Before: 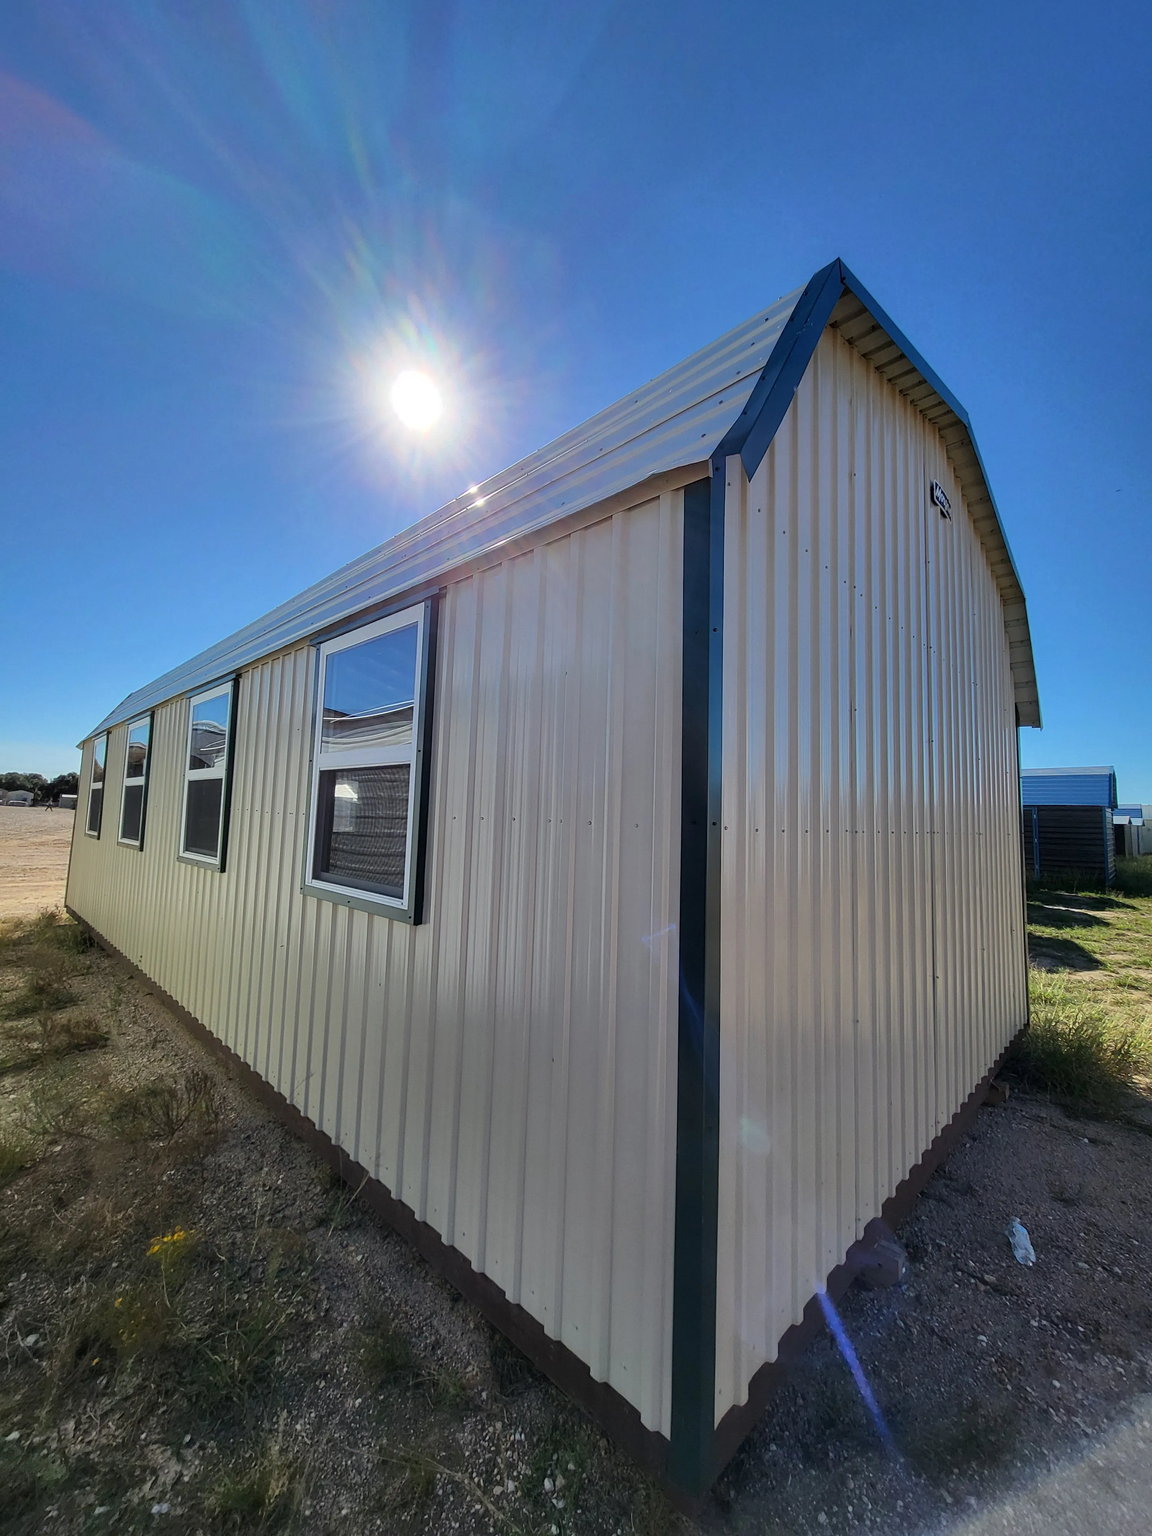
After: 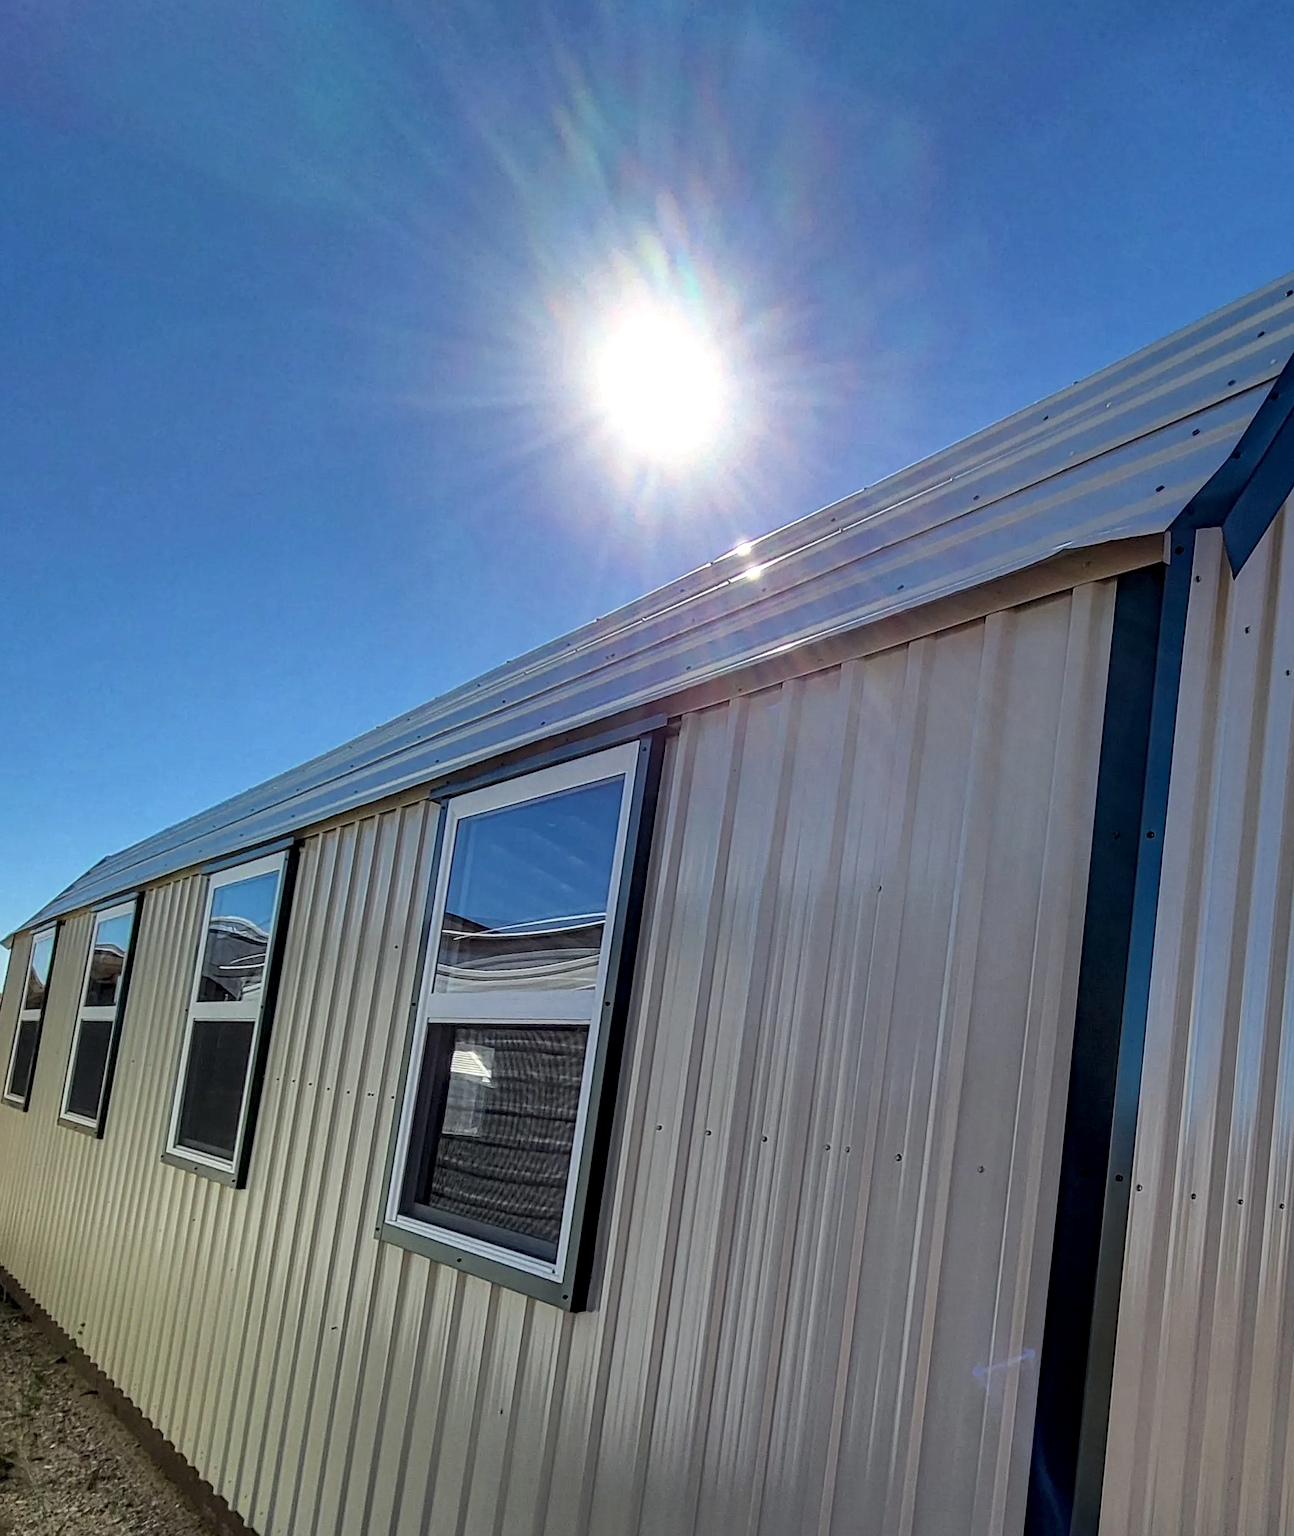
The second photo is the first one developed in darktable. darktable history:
haze removal: compatibility mode true, adaptive false
local contrast: detail 150%
crop and rotate: angle -4.99°, left 2.122%, top 6.945%, right 27.566%, bottom 30.519%
contrast brightness saturation: contrast -0.08, brightness -0.04, saturation -0.11
